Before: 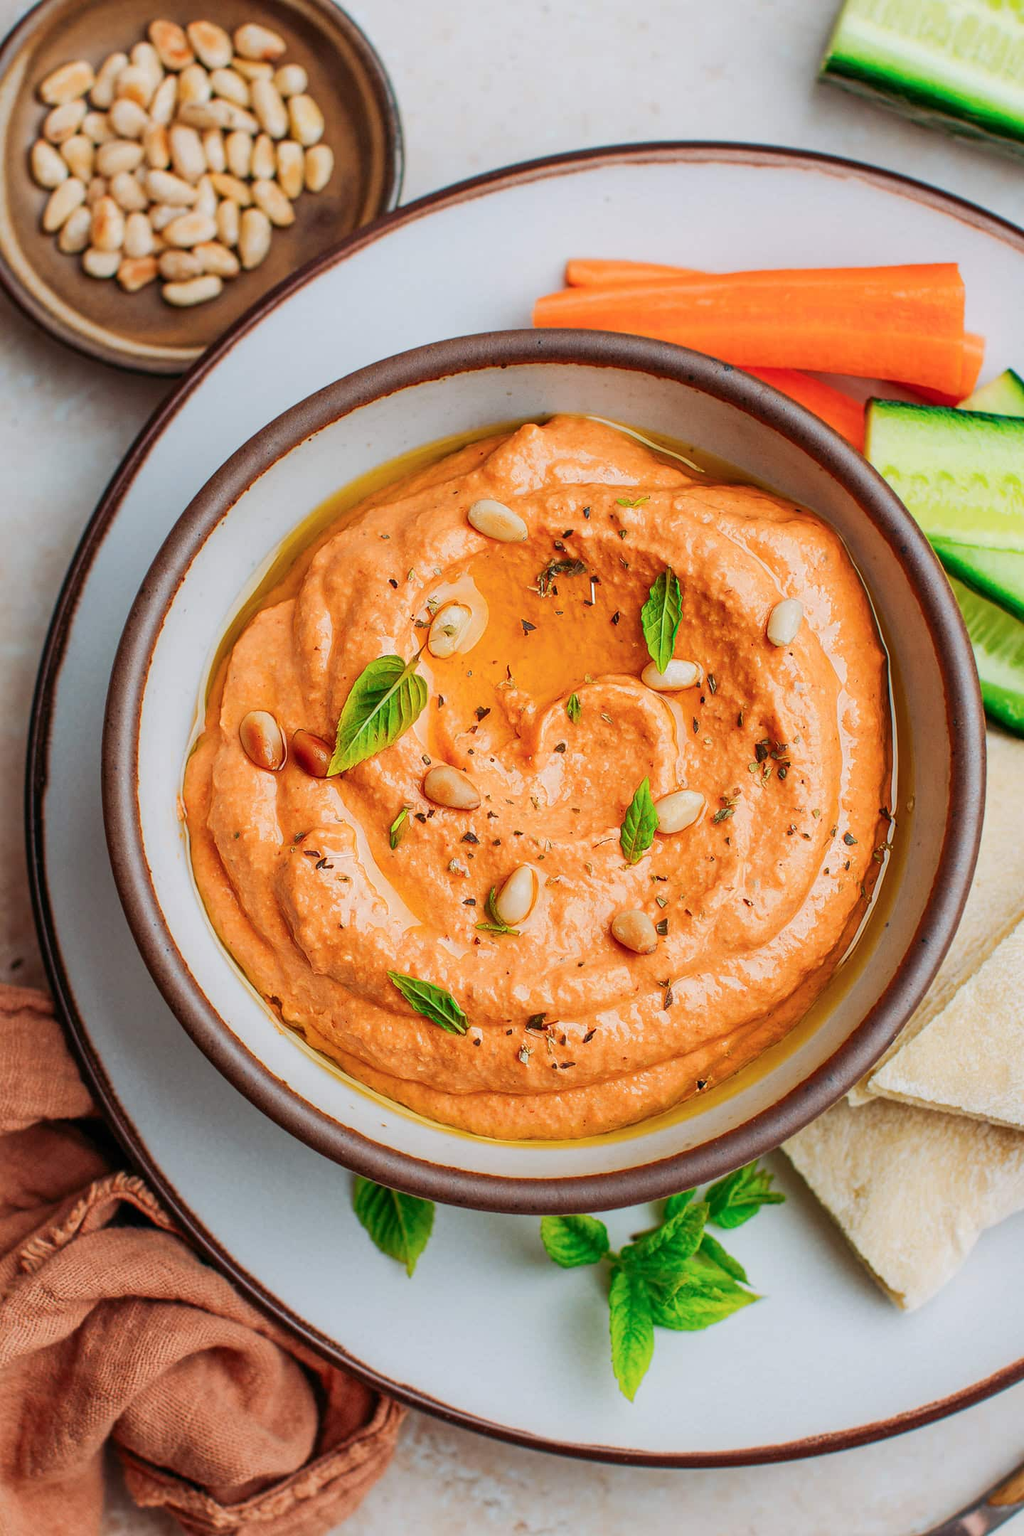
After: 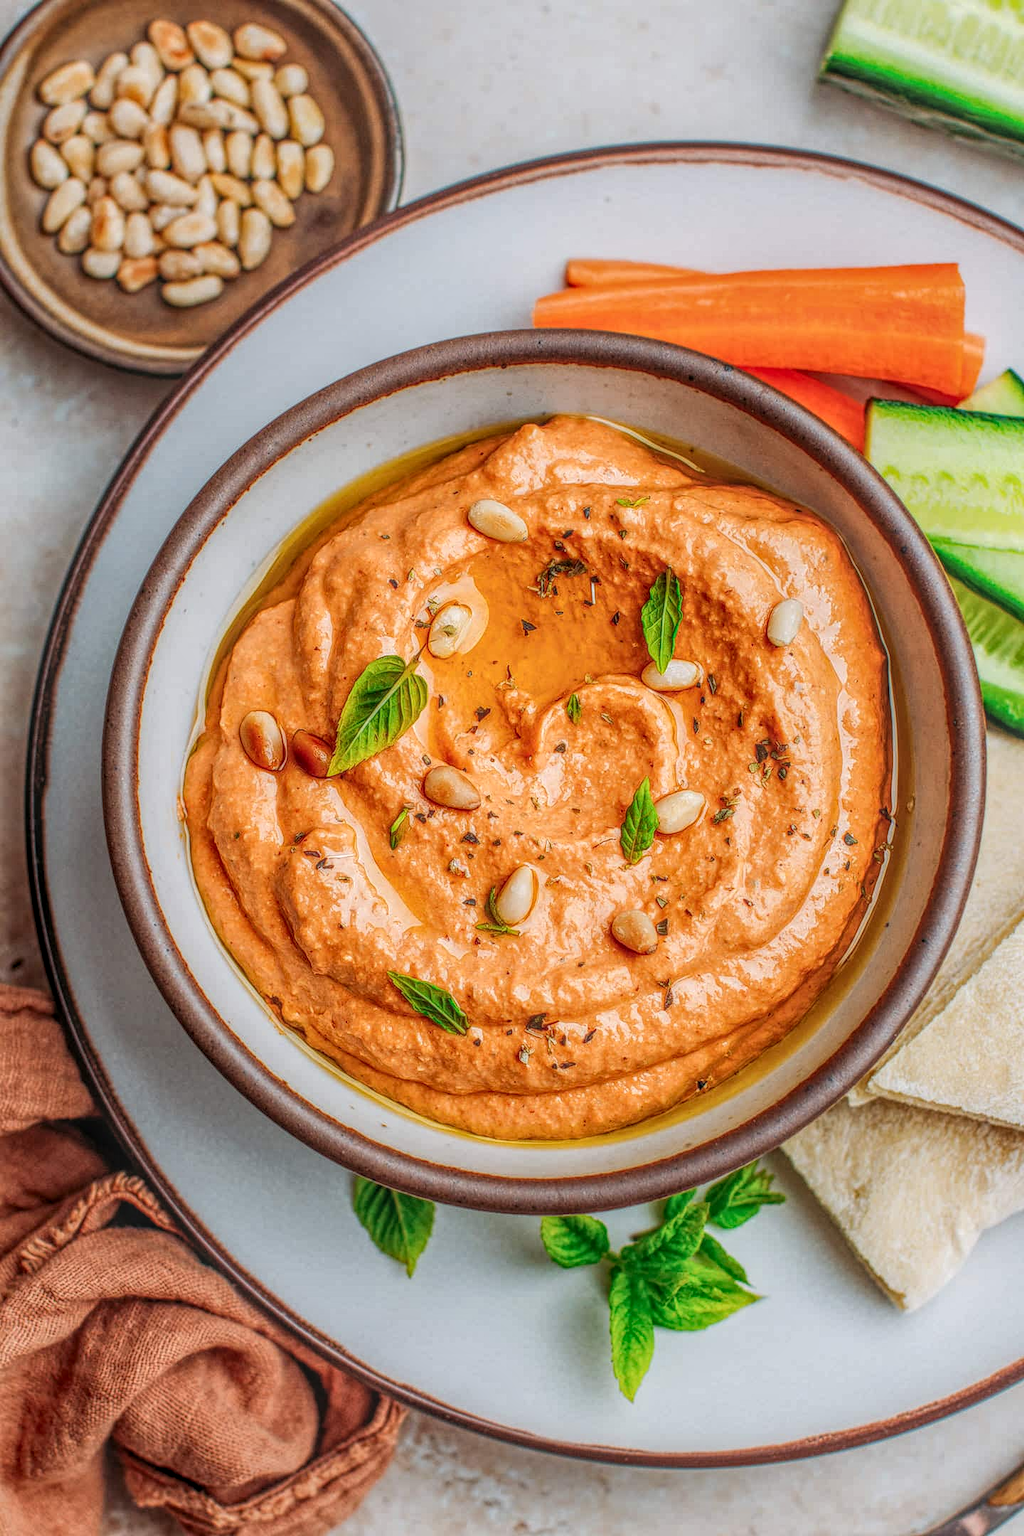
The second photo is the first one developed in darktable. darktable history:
local contrast: highlights 4%, shadows 0%, detail 201%, midtone range 0.246
